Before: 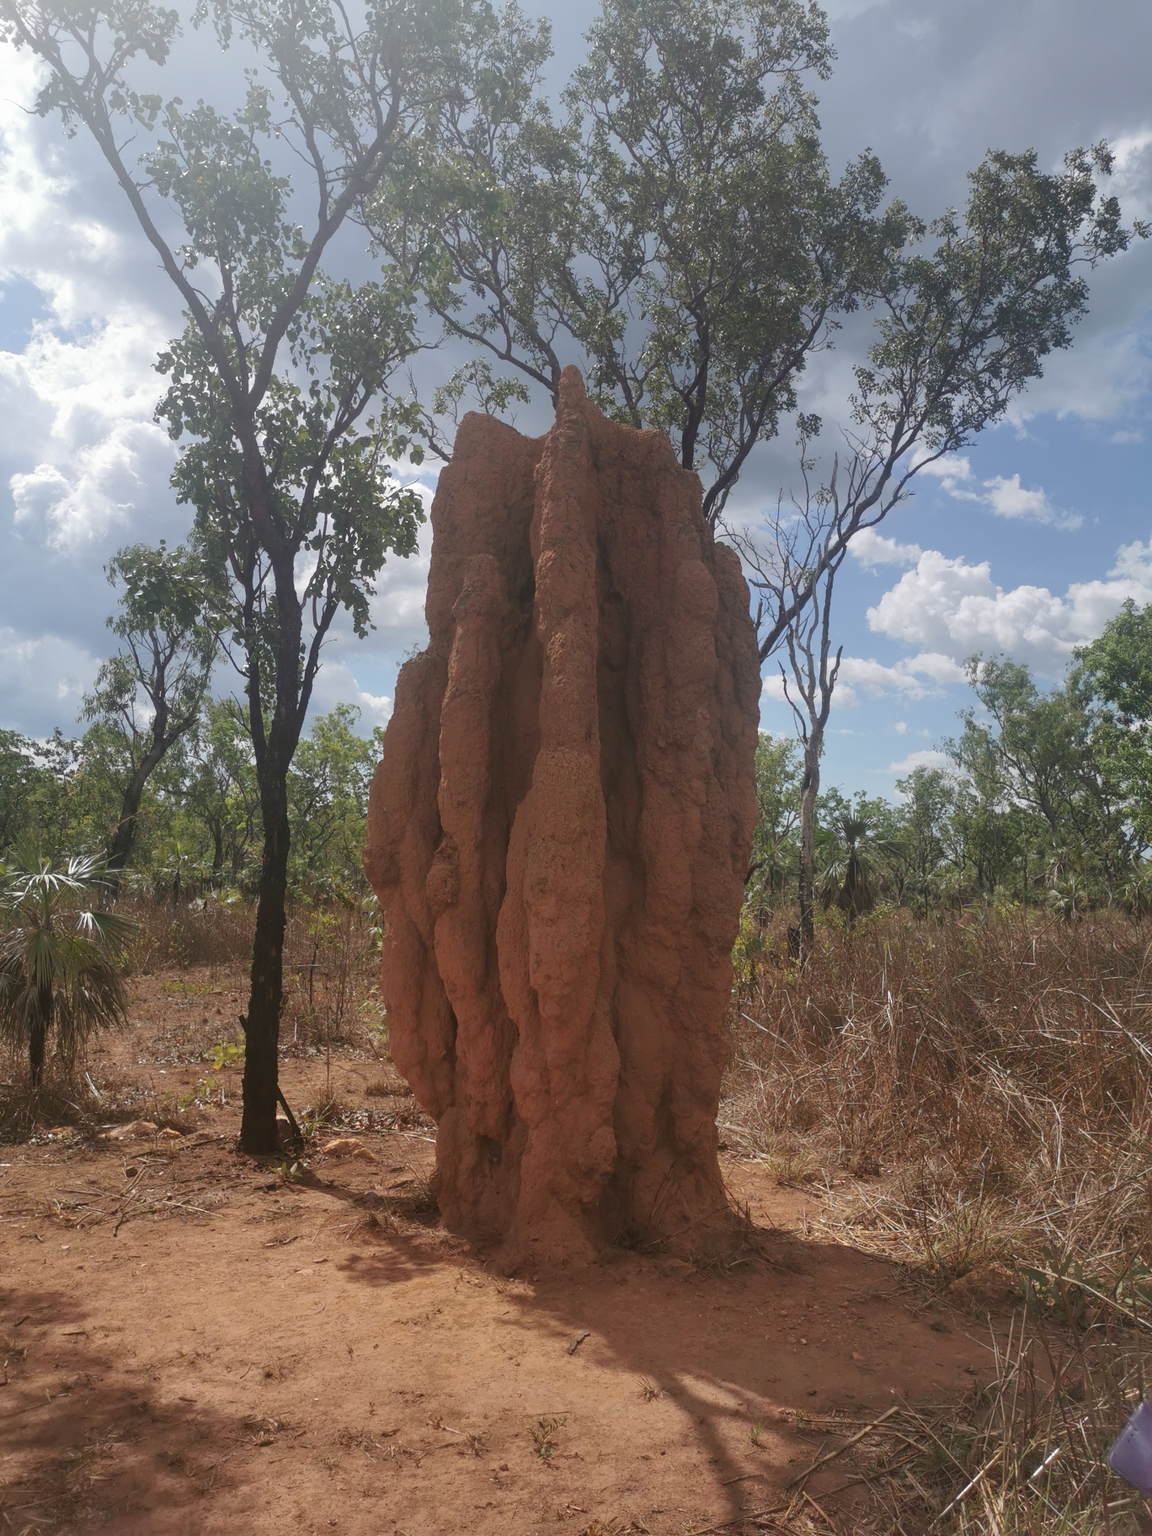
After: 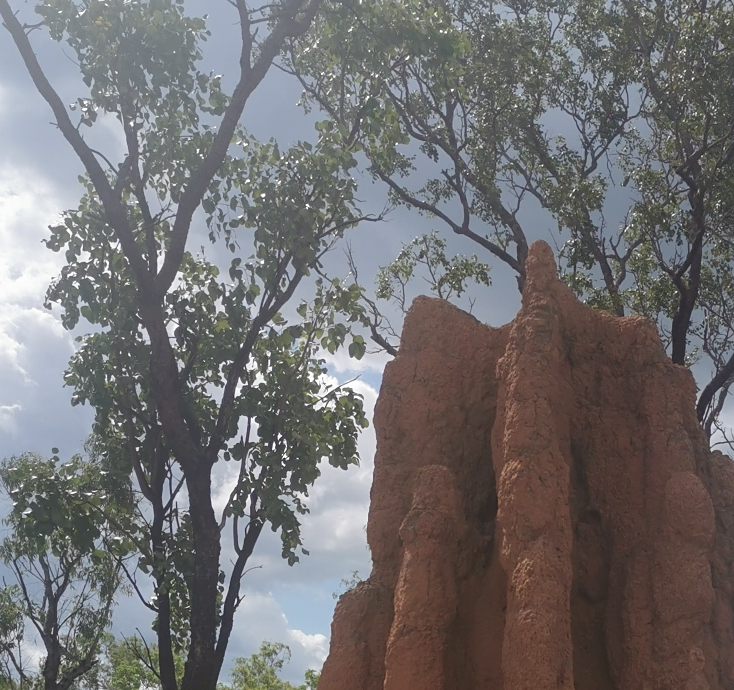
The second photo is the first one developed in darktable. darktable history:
white balance: emerald 1
crop: left 10.121%, top 10.631%, right 36.218%, bottom 51.526%
sharpen: amount 0.2
